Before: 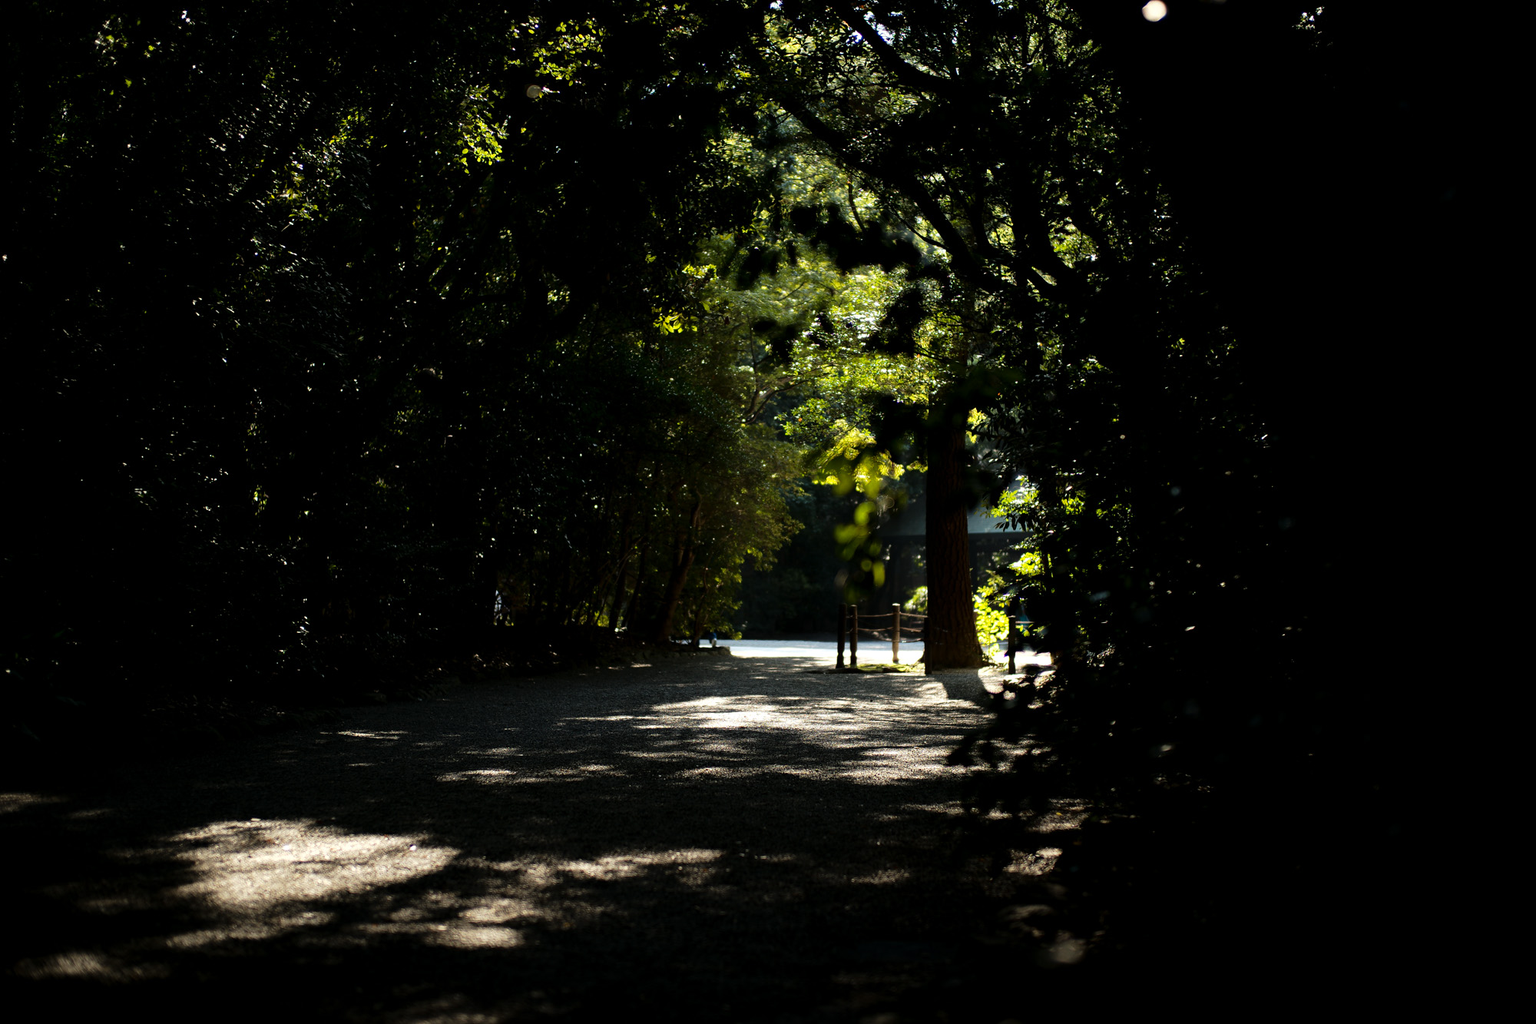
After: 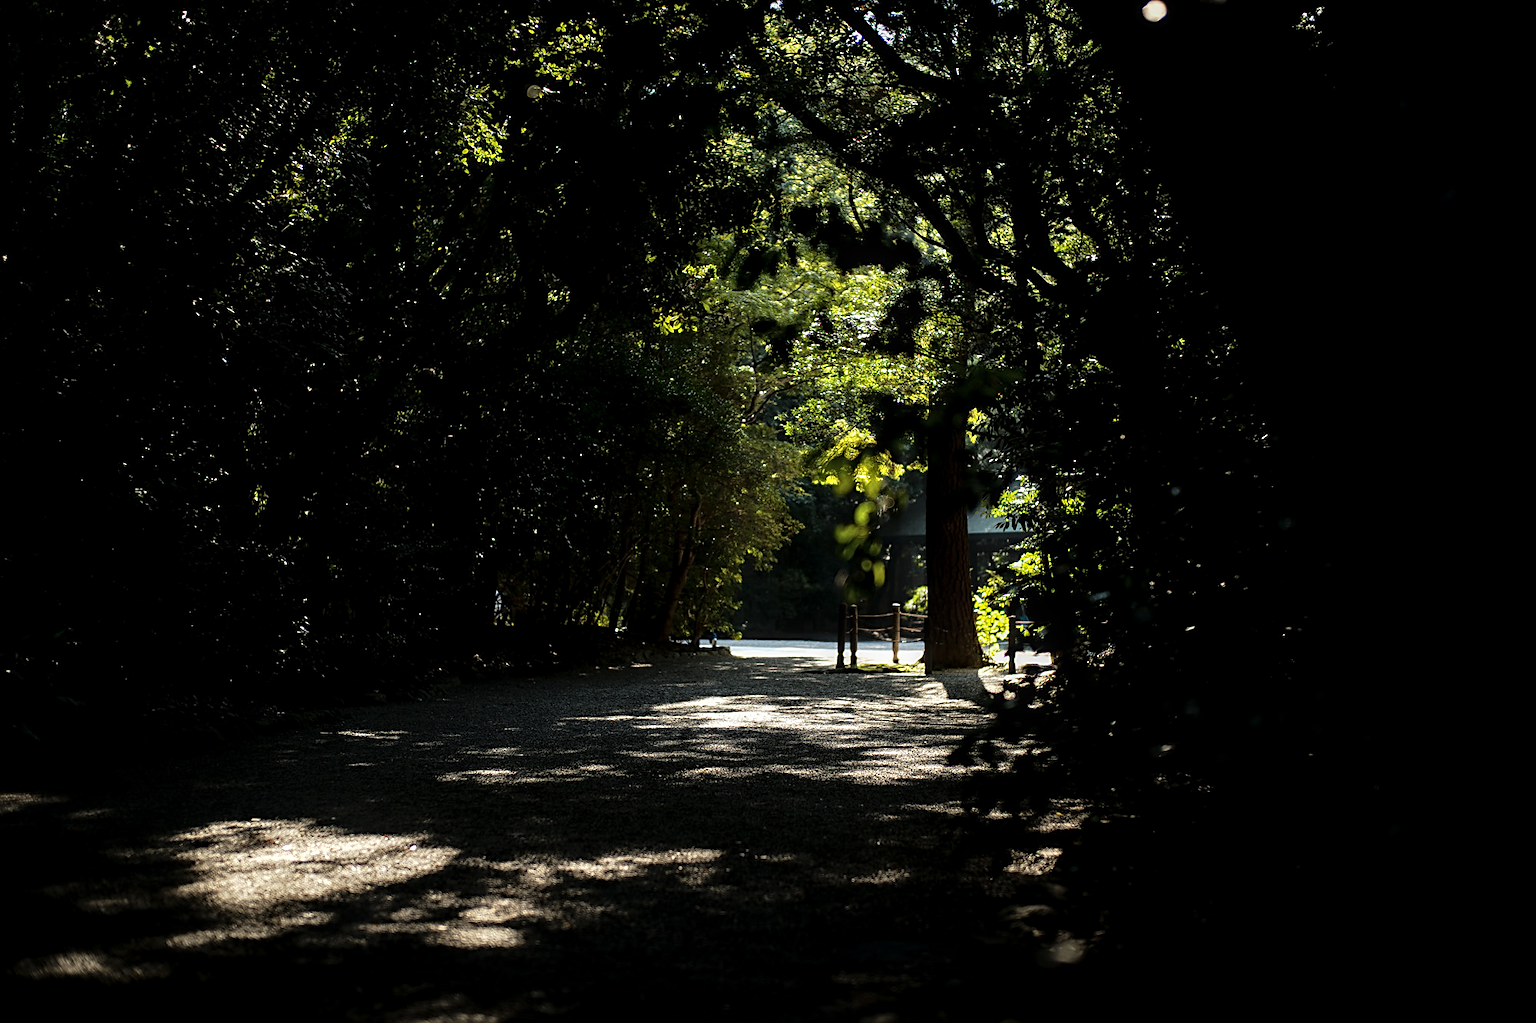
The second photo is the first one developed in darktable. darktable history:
local contrast: highlights 40%, shadows 60%, detail 136%, midtone range 0.514
sharpen: on, module defaults
